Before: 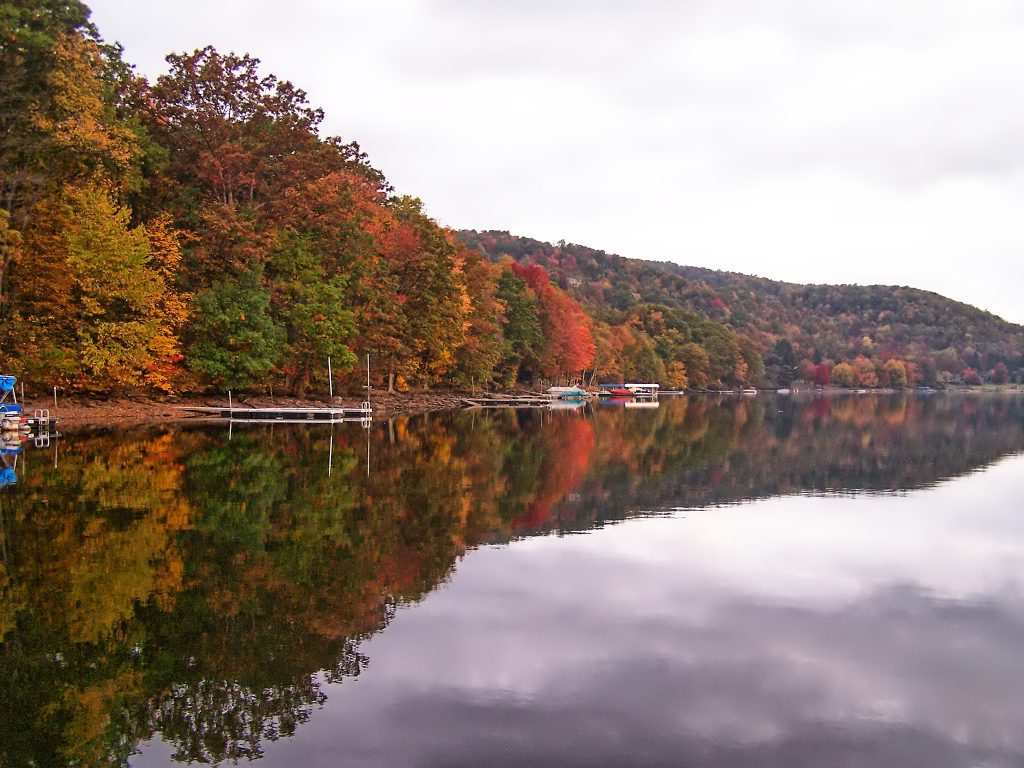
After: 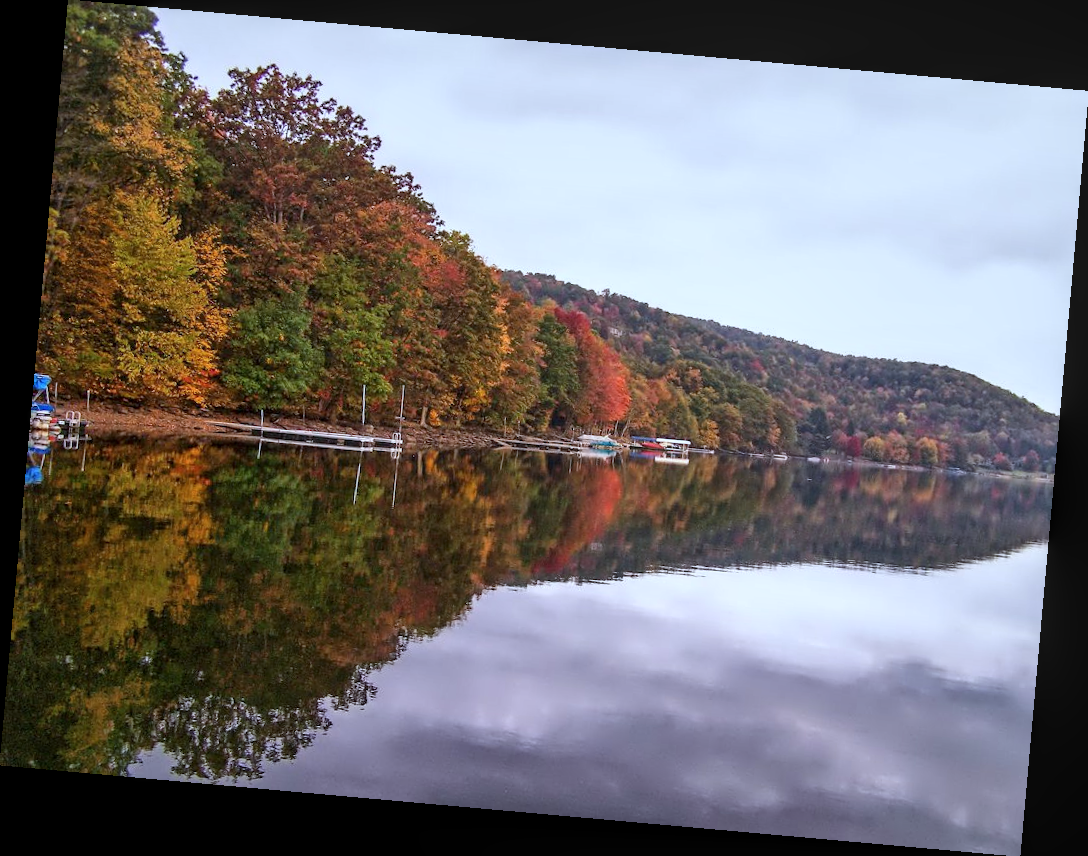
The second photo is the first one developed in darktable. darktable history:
local contrast: on, module defaults
rotate and perspective: rotation 5.12°, automatic cropping off
white balance: red 0.924, blue 1.095
